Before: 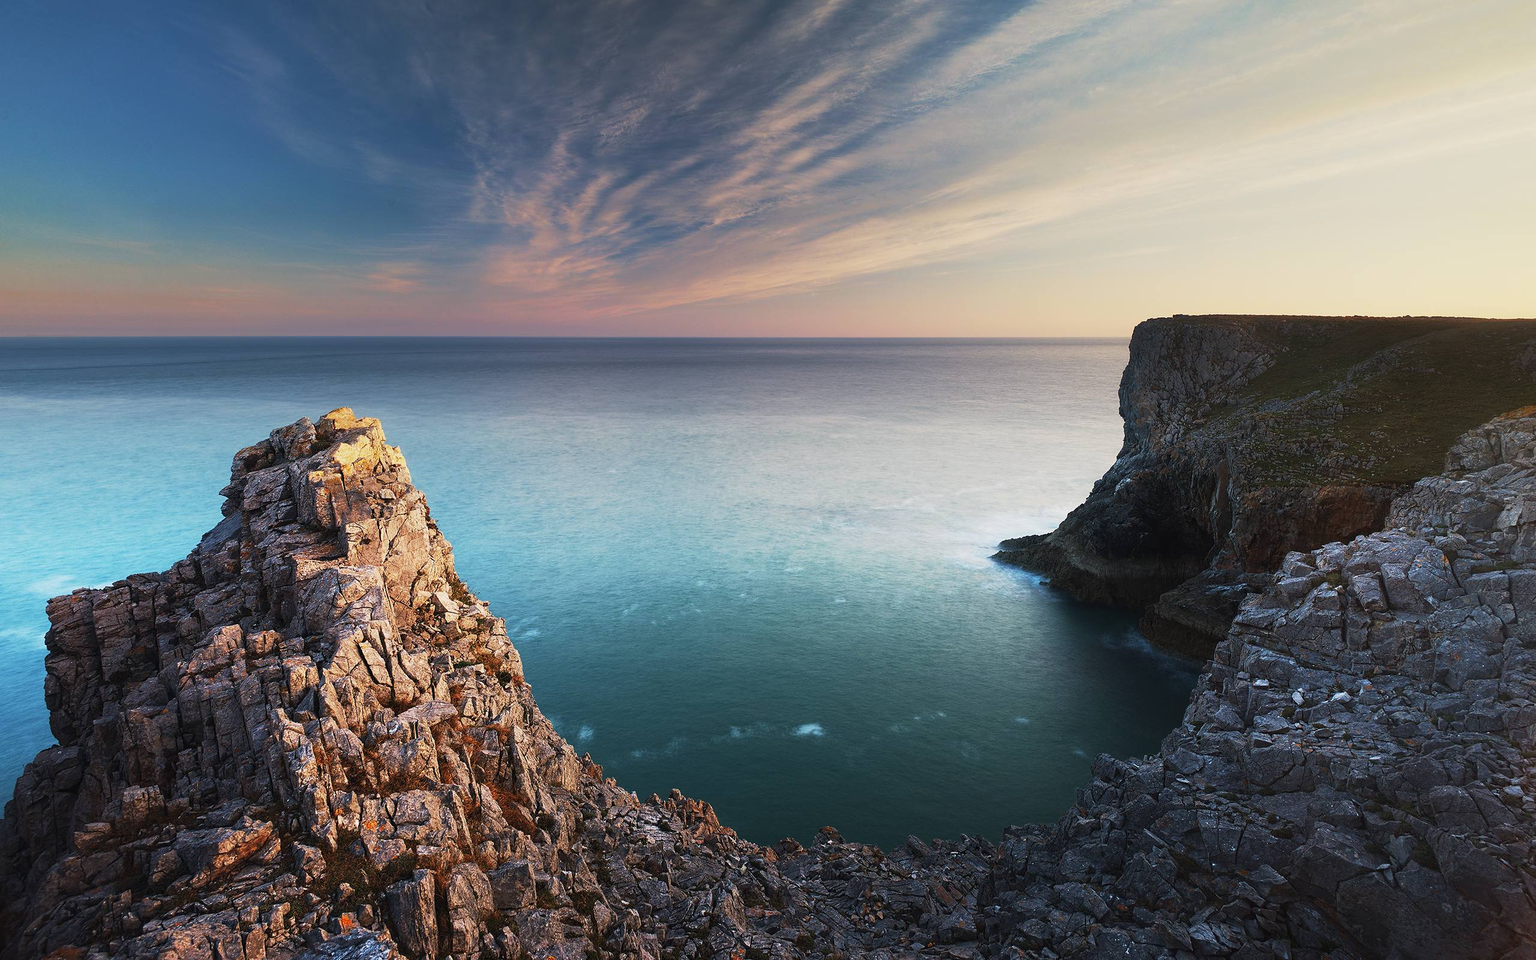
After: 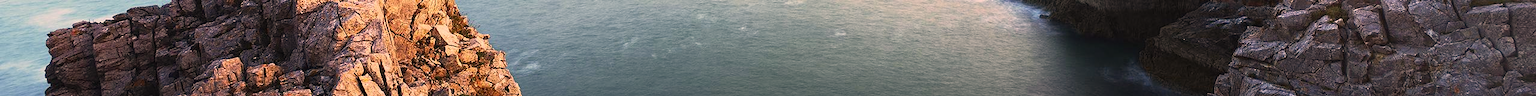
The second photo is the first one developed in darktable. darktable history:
crop and rotate: top 59.084%, bottom 30.916%
color correction: highlights a* 17.88, highlights b* 18.79
